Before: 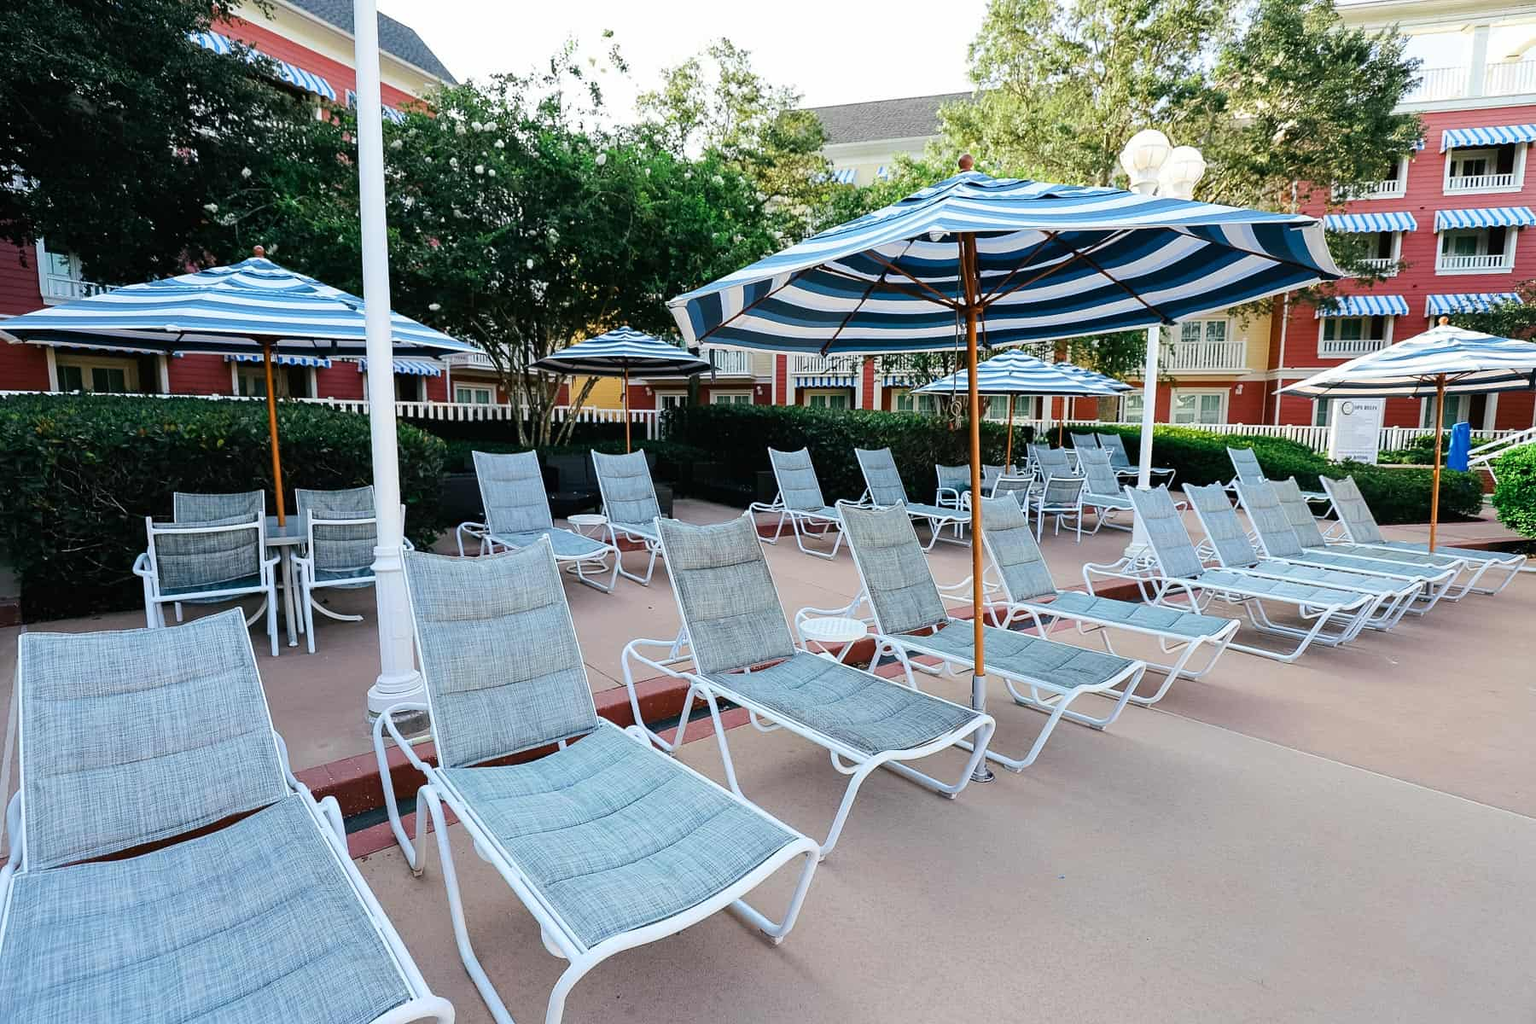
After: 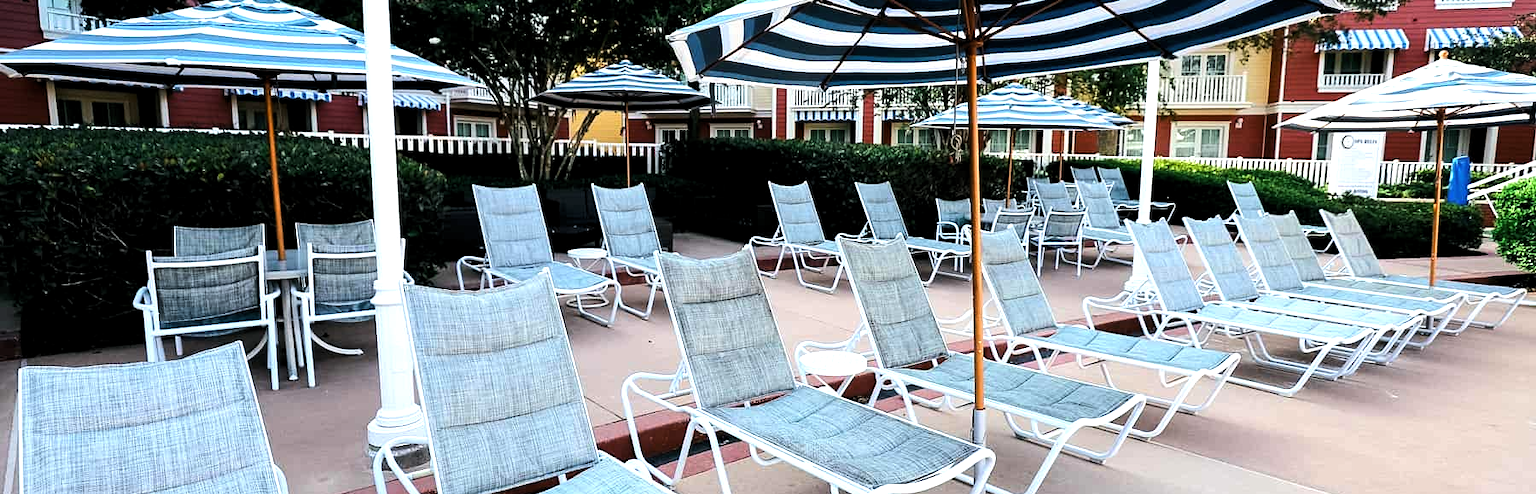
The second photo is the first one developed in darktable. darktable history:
levels: levels [0.026, 0.507, 0.987]
tone equalizer: -8 EV -0.75 EV, -7 EV -0.7 EV, -6 EV -0.6 EV, -5 EV -0.4 EV, -3 EV 0.4 EV, -2 EV 0.6 EV, -1 EV 0.7 EV, +0 EV 0.75 EV, edges refinement/feathering 500, mask exposure compensation -1.57 EV, preserve details no
crop and rotate: top 26.056%, bottom 25.543%
